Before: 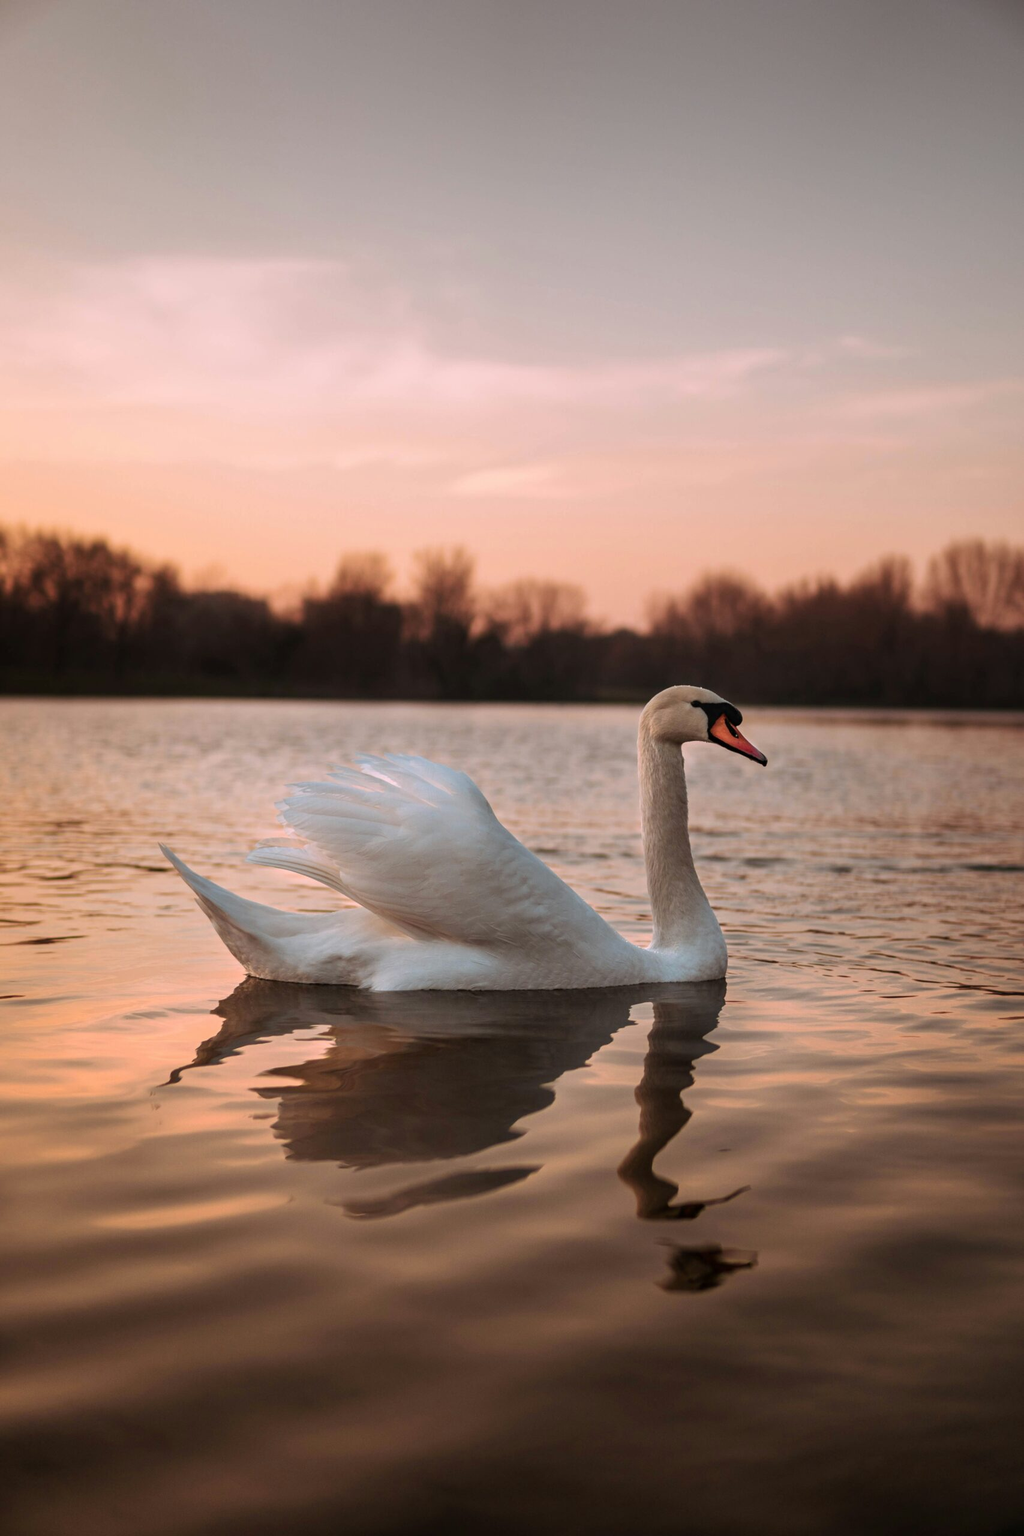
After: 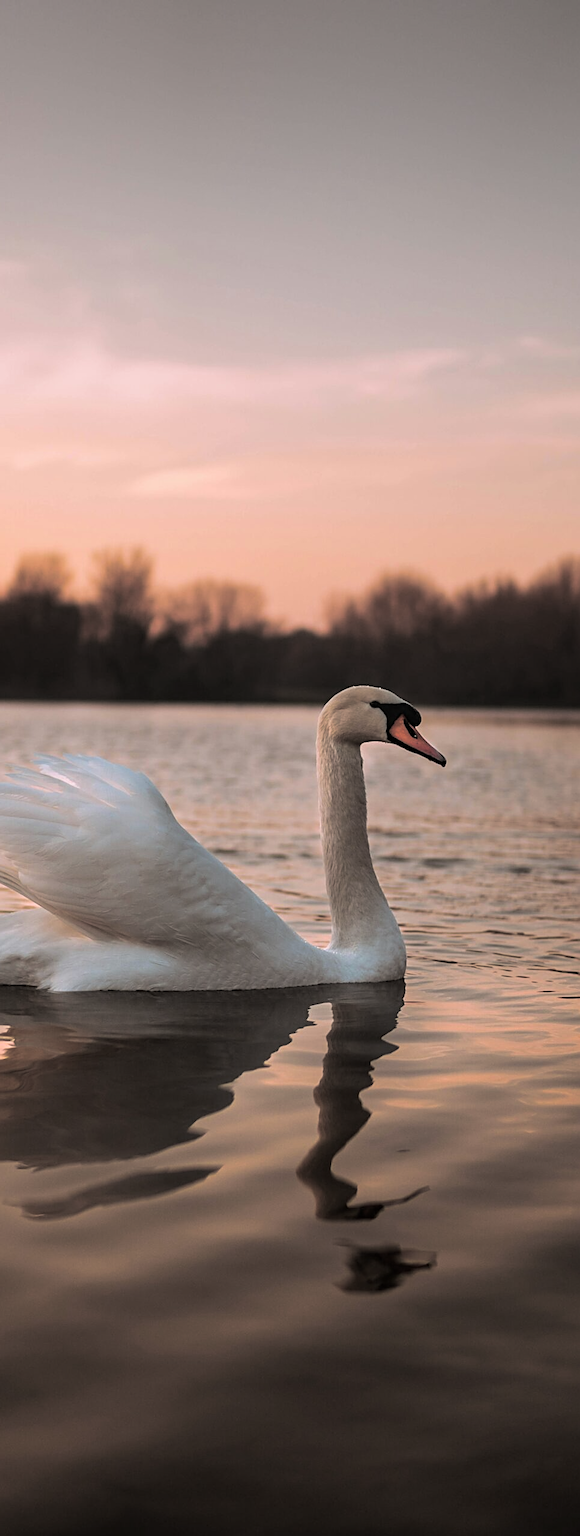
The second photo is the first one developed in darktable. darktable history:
split-toning: shadows › hue 36°, shadows › saturation 0.05, highlights › hue 10.8°, highlights › saturation 0.15, compress 40%
crop: left 31.458%, top 0%, right 11.876%
sharpen: on, module defaults
